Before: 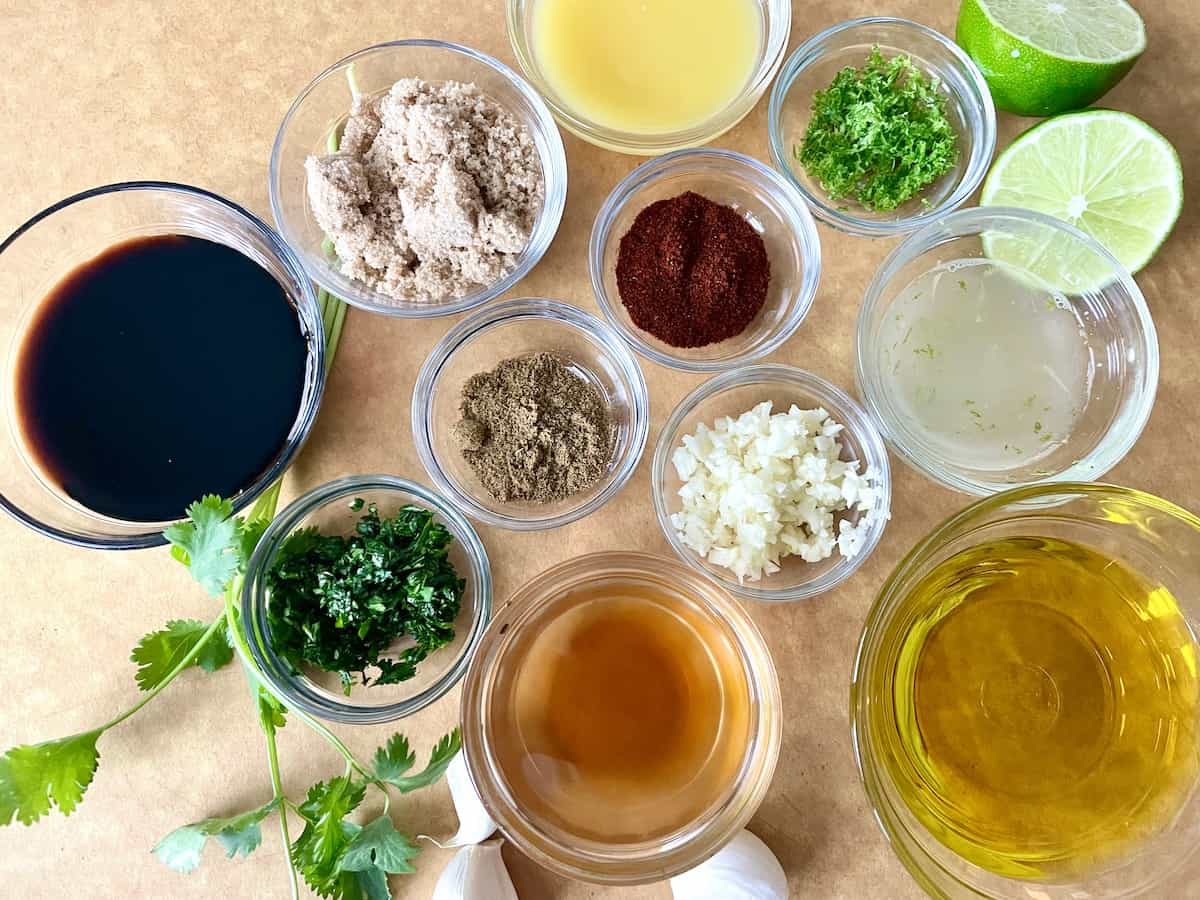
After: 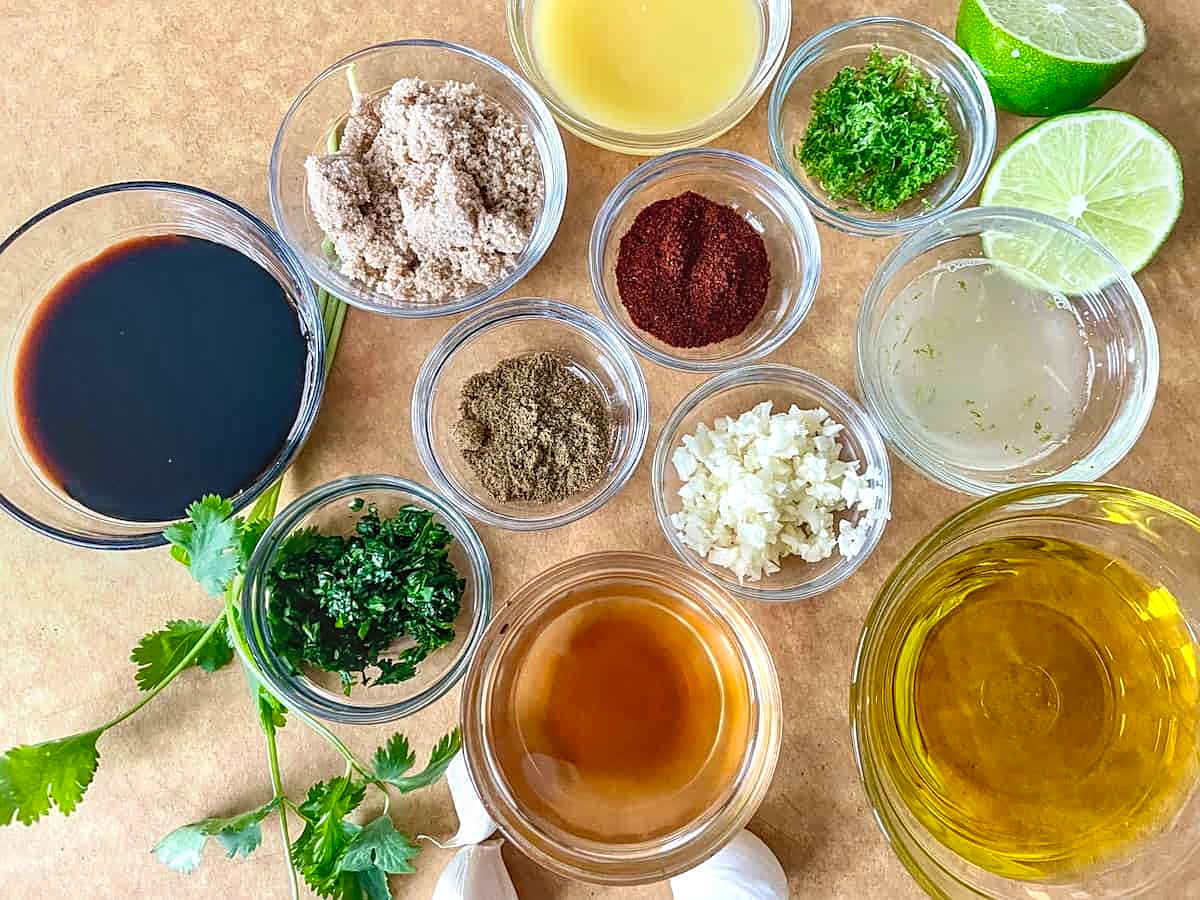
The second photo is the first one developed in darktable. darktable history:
sharpen: on, module defaults
local contrast: highlights 0%, shadows 0%, detail 133%
